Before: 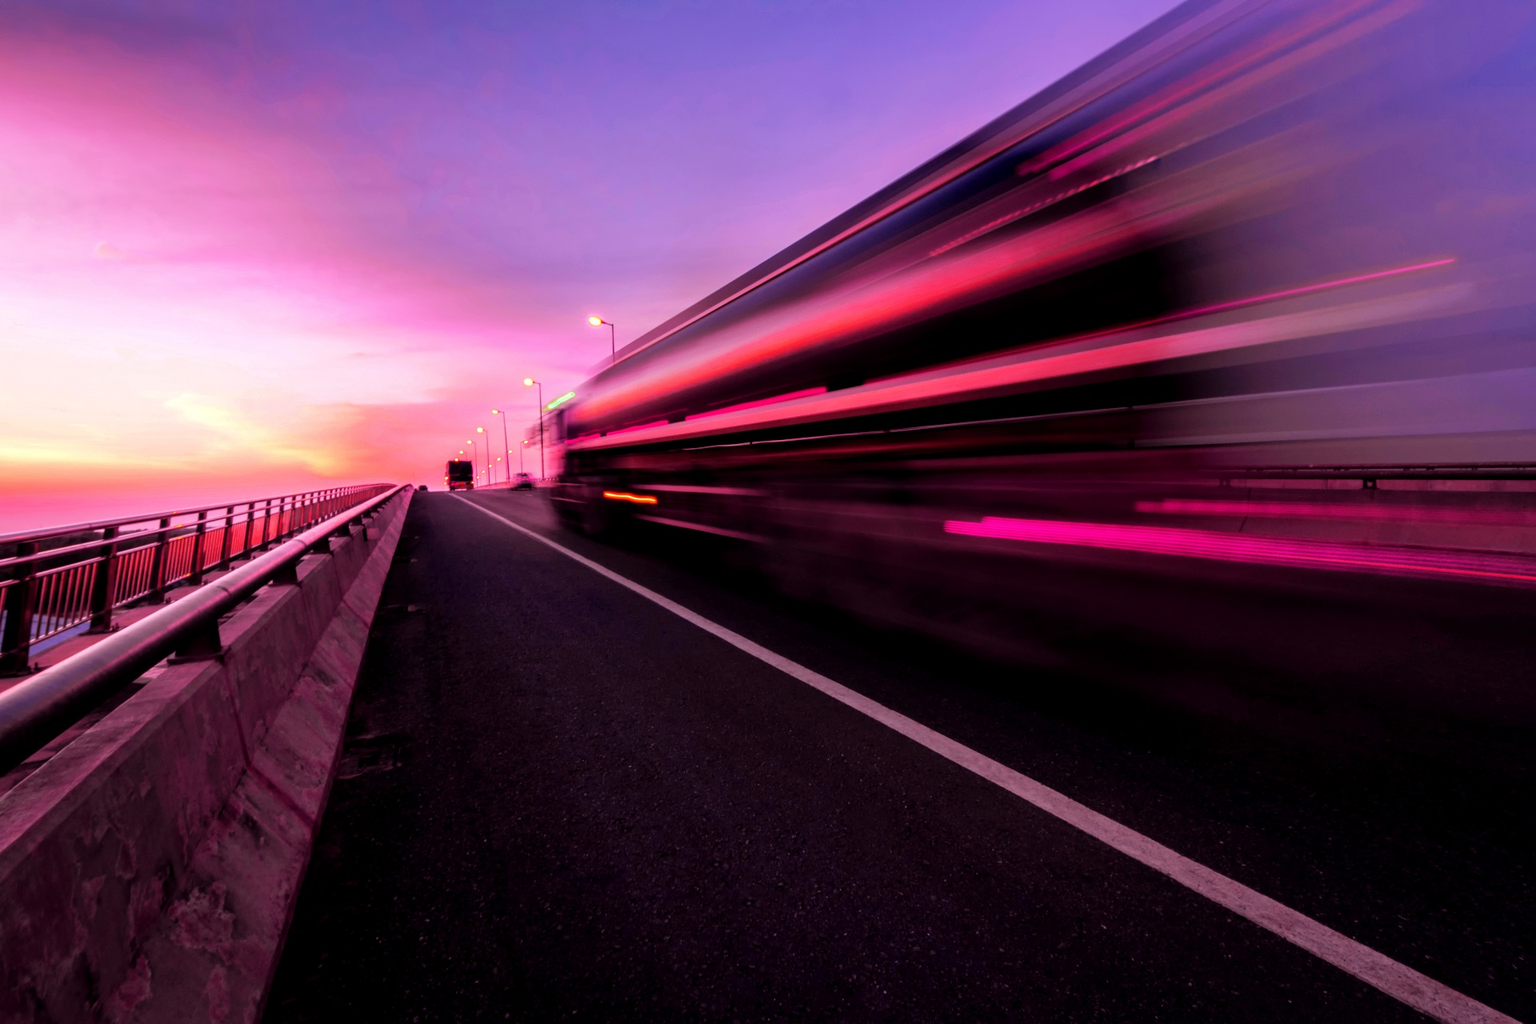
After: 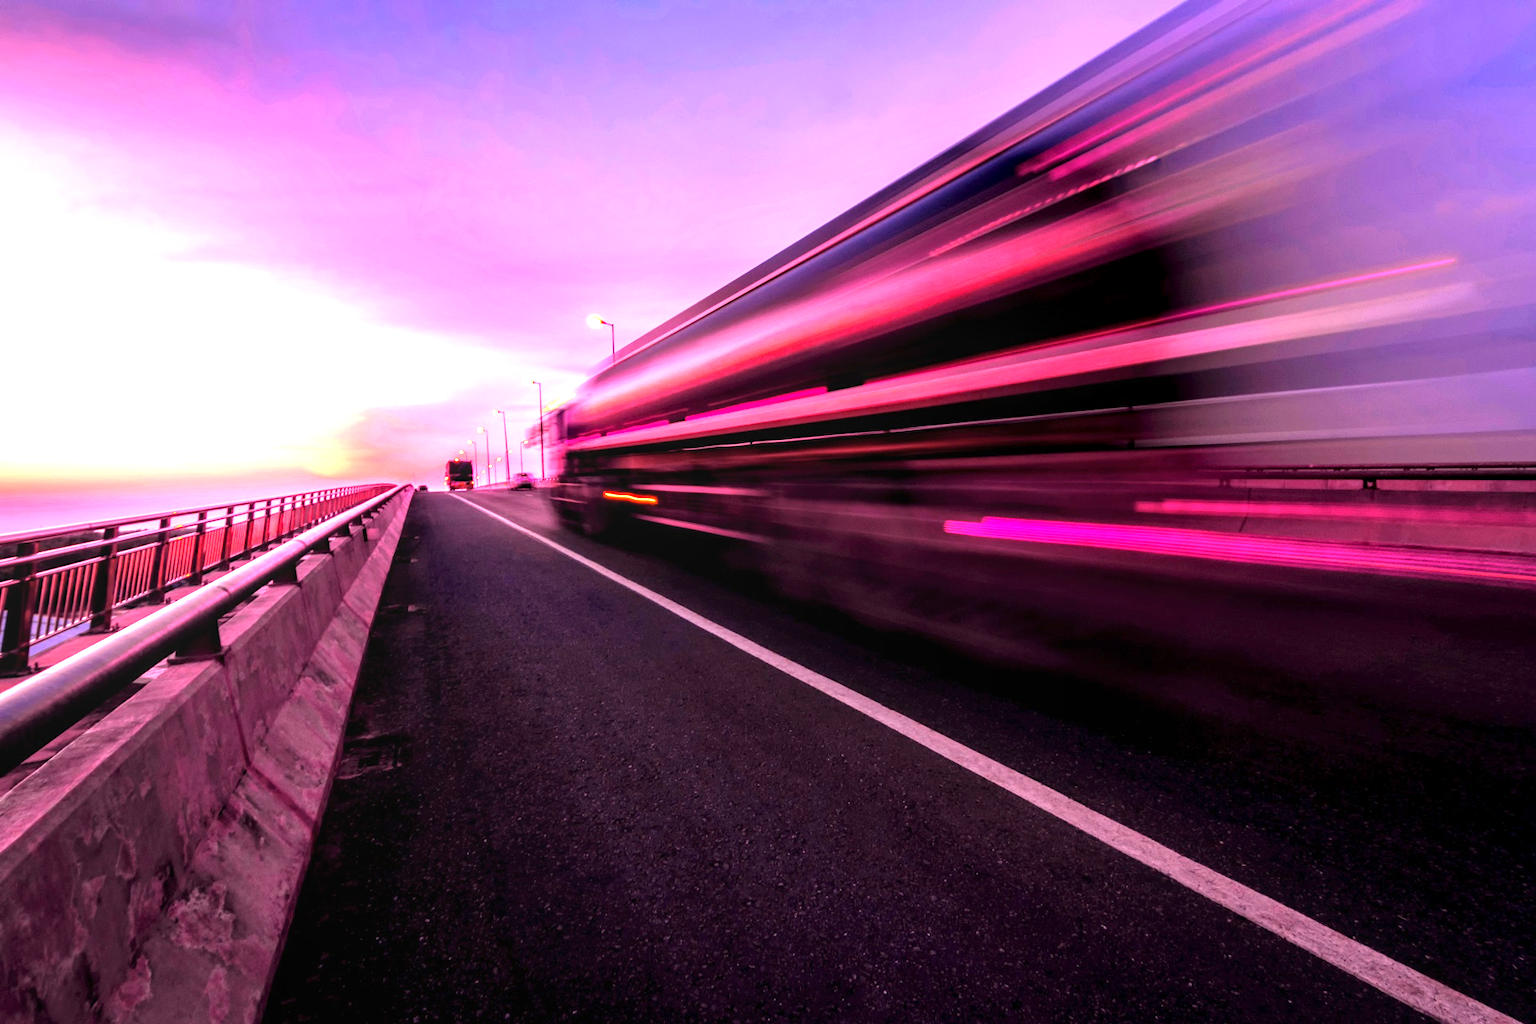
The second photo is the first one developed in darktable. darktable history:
local contrast: on, module defaults
exposure: black level correction 0, exposure 1.3 EV, compensate highlight preservation false
